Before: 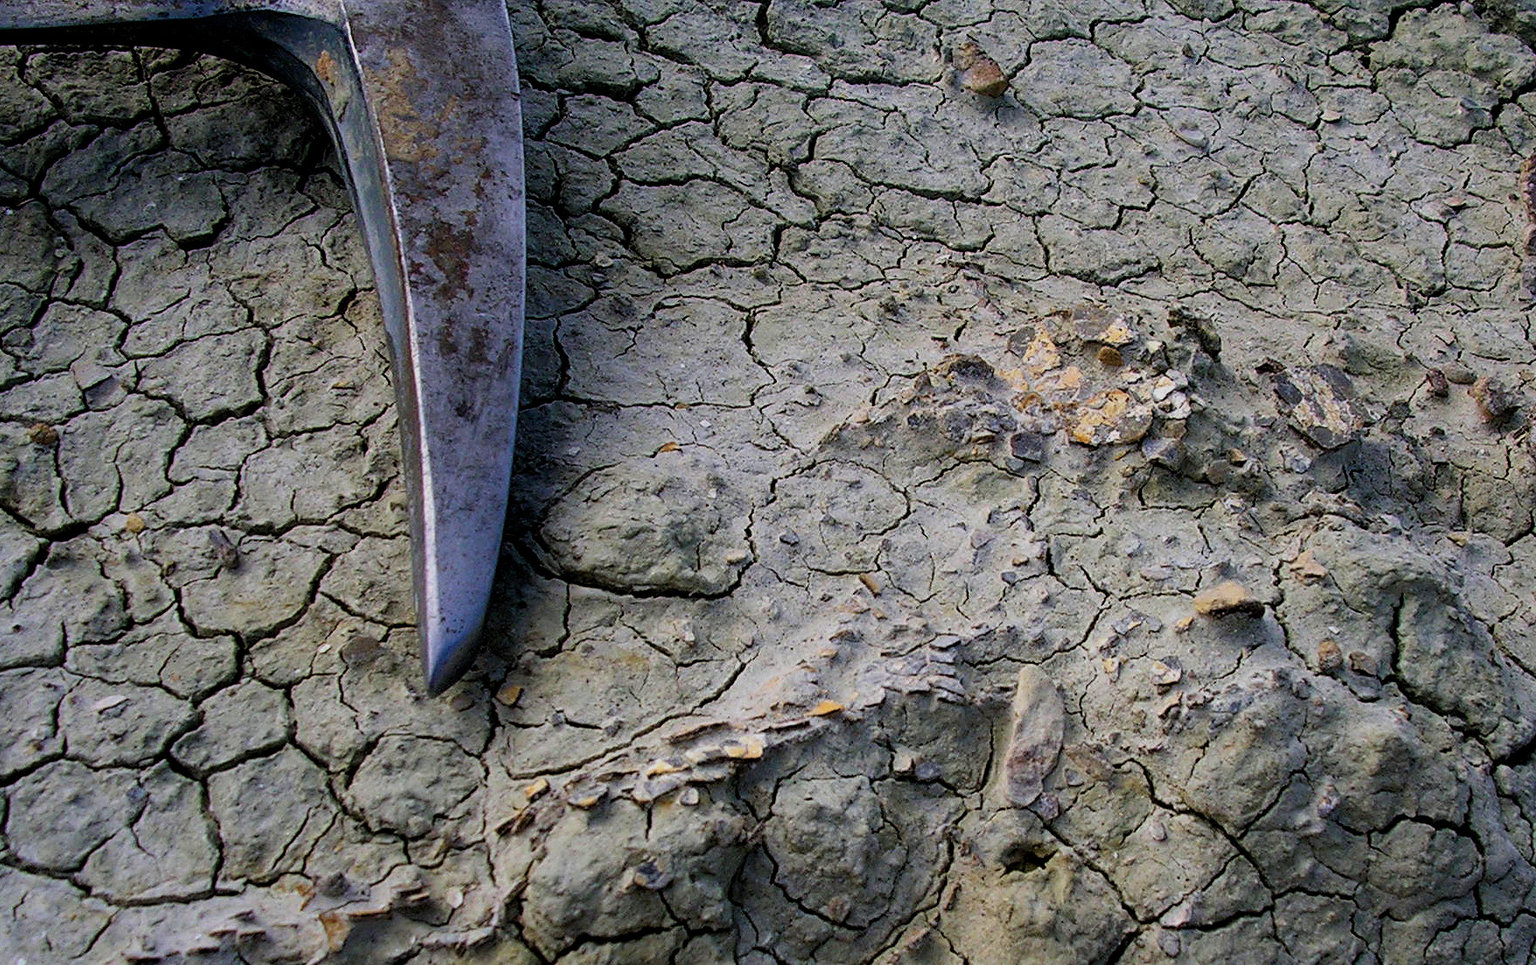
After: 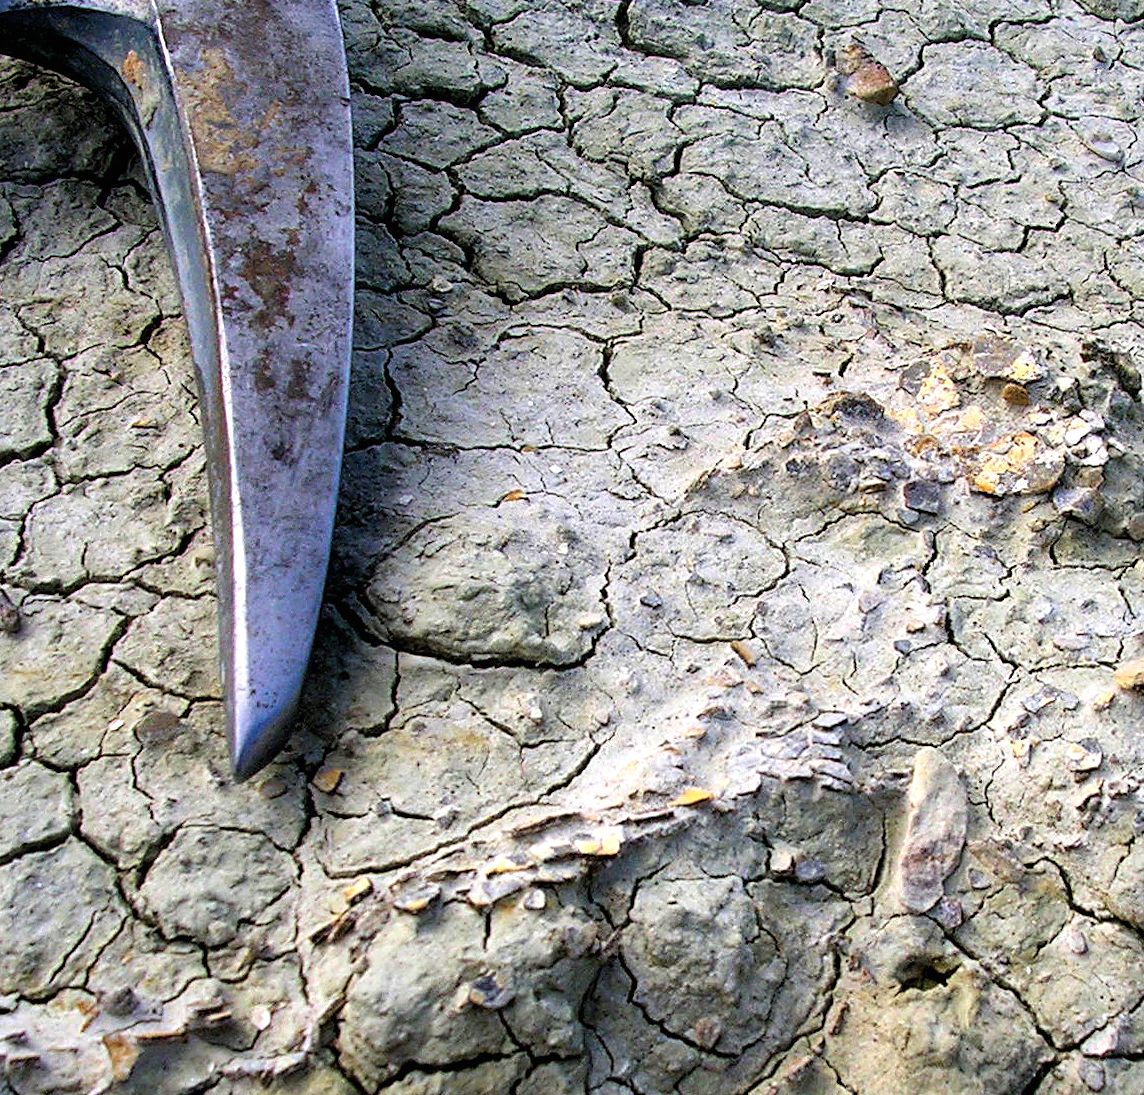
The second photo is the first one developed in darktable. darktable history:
exposure: black level correction 0, exposure 1 EV, compensate highlight preservation false
crop and rotate: left 13.342%, right 19.991%
rotate and perspective: rotation 0.226°, lens shift (vertical) -0.042, crop left 0.023, crop right 0.982, crop top 0.006, crop bottom 0.994
